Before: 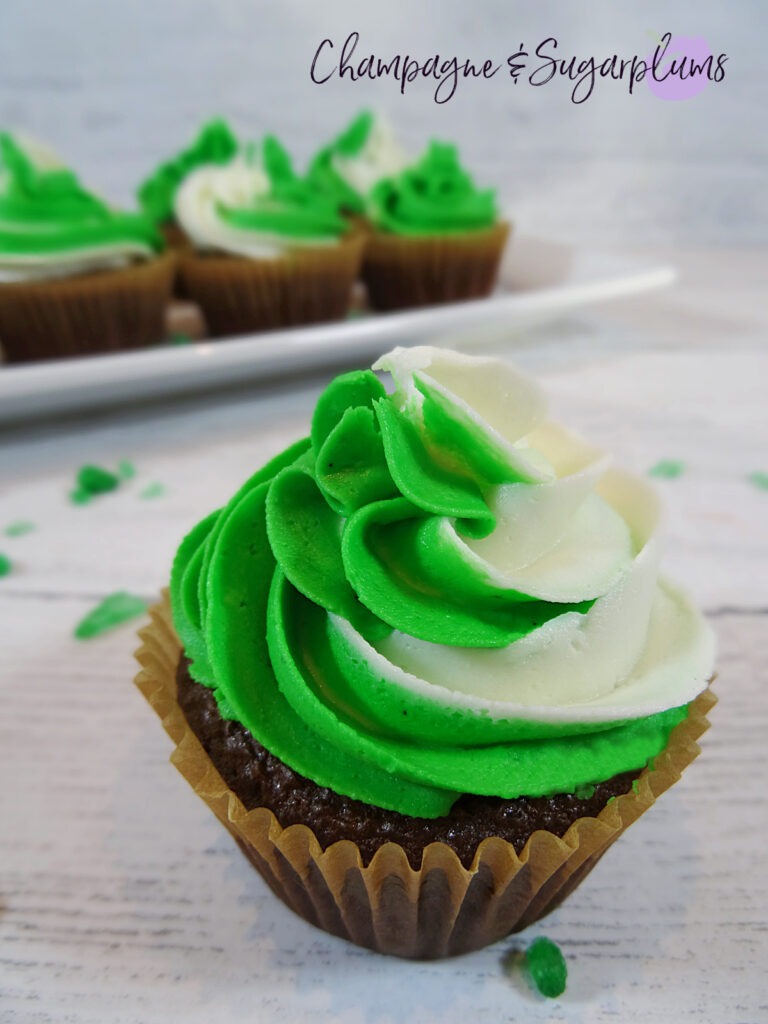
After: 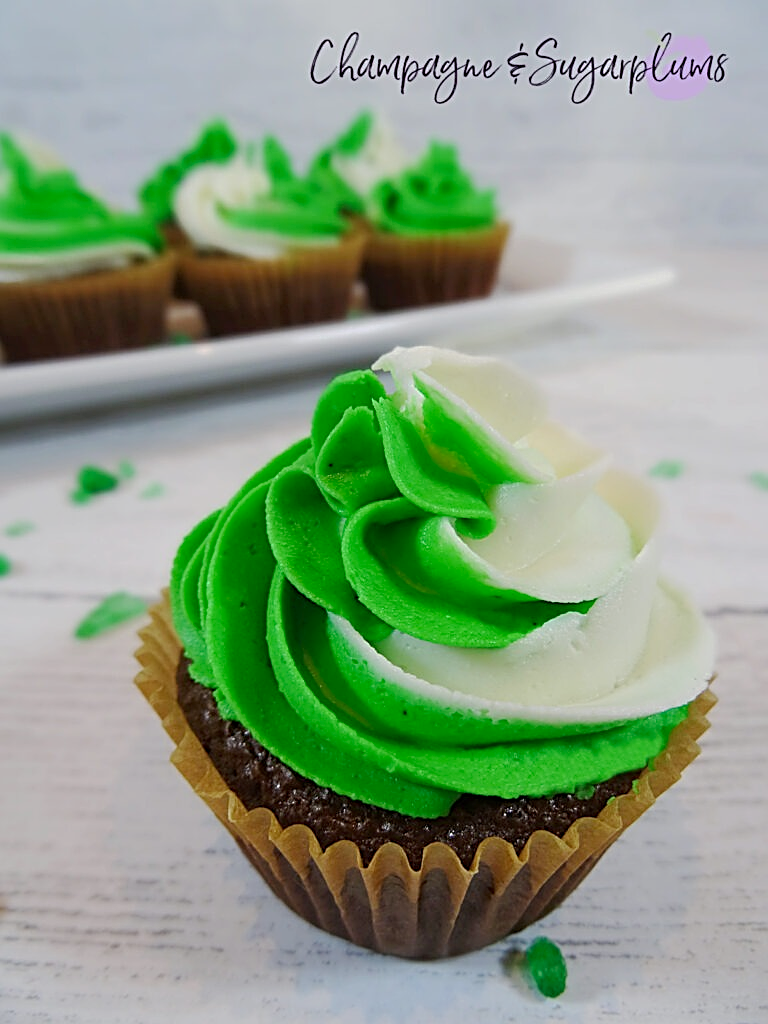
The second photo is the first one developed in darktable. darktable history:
base curve: curves: ch0 [(0, 0) (0.235, 0.266) (0.503, 0.496) (0.786, 0.72) (1, 1)], preserve colors none
contrast brightness saturation: saturation 0.104
sharpen: radius 2.534, amount 0.625
